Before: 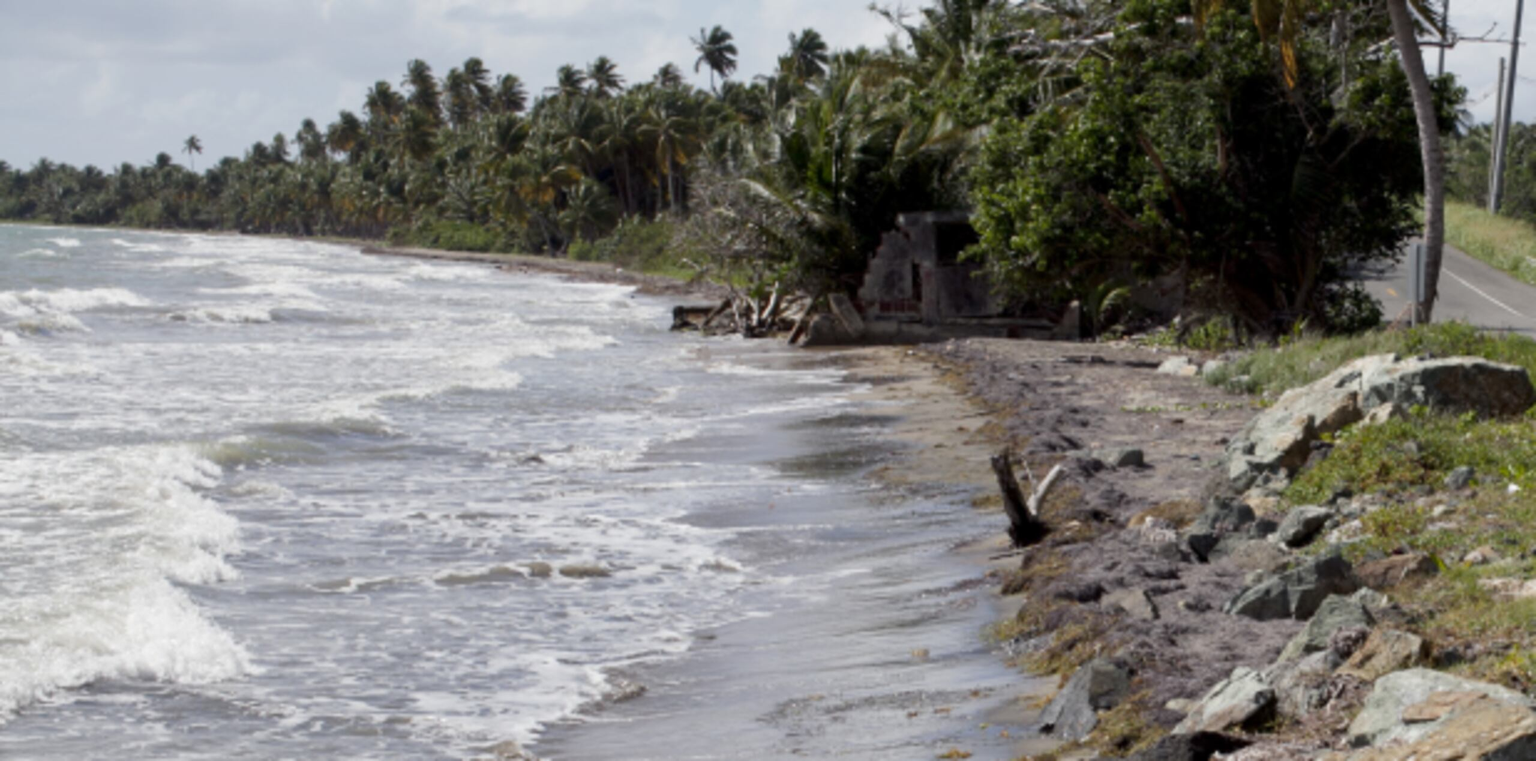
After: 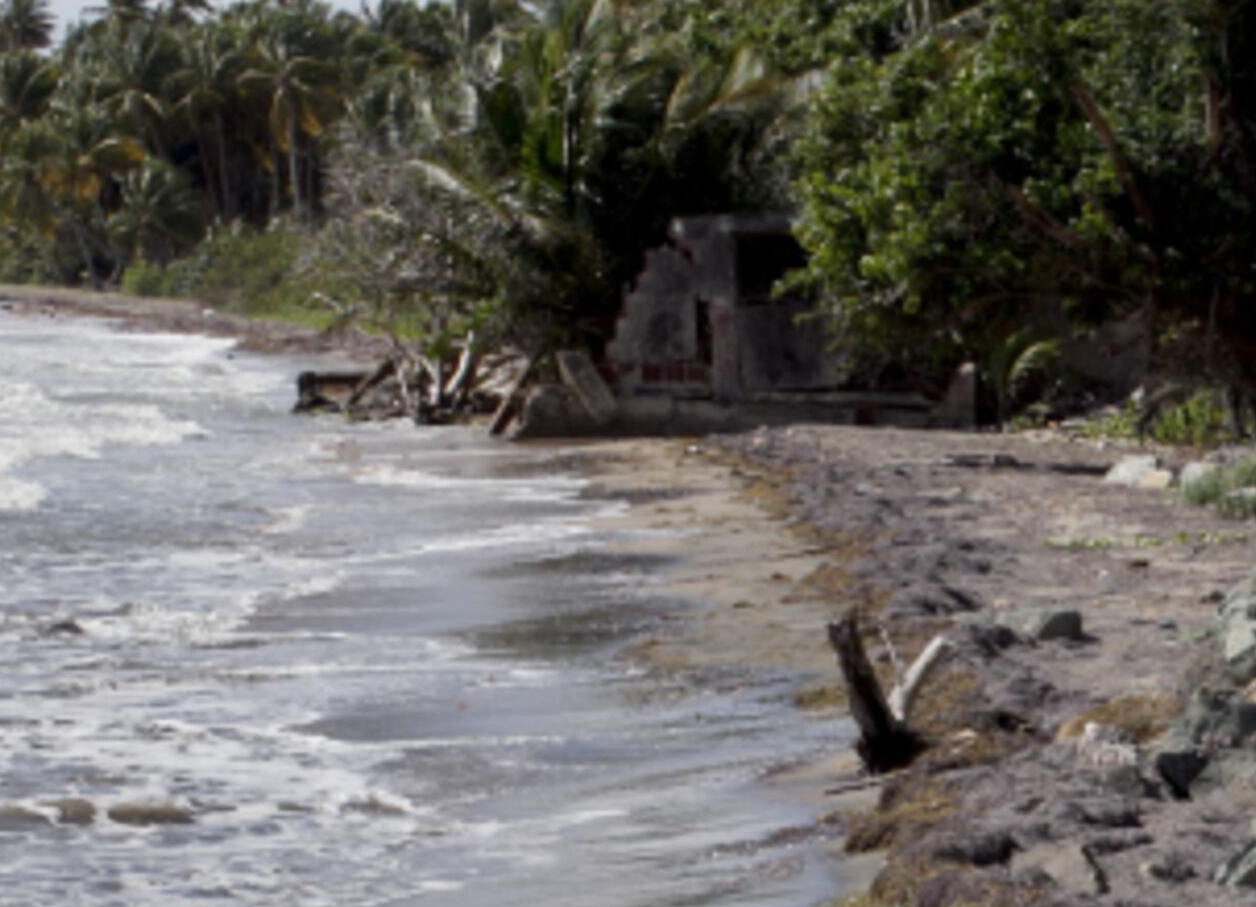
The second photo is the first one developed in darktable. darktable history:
shadows and highlights: shadows 12.2, white point adjustment 1.19, soften with gaussian
crop: left 32.216%, top 10.928%, right 18.683%, bottom 17.481%
